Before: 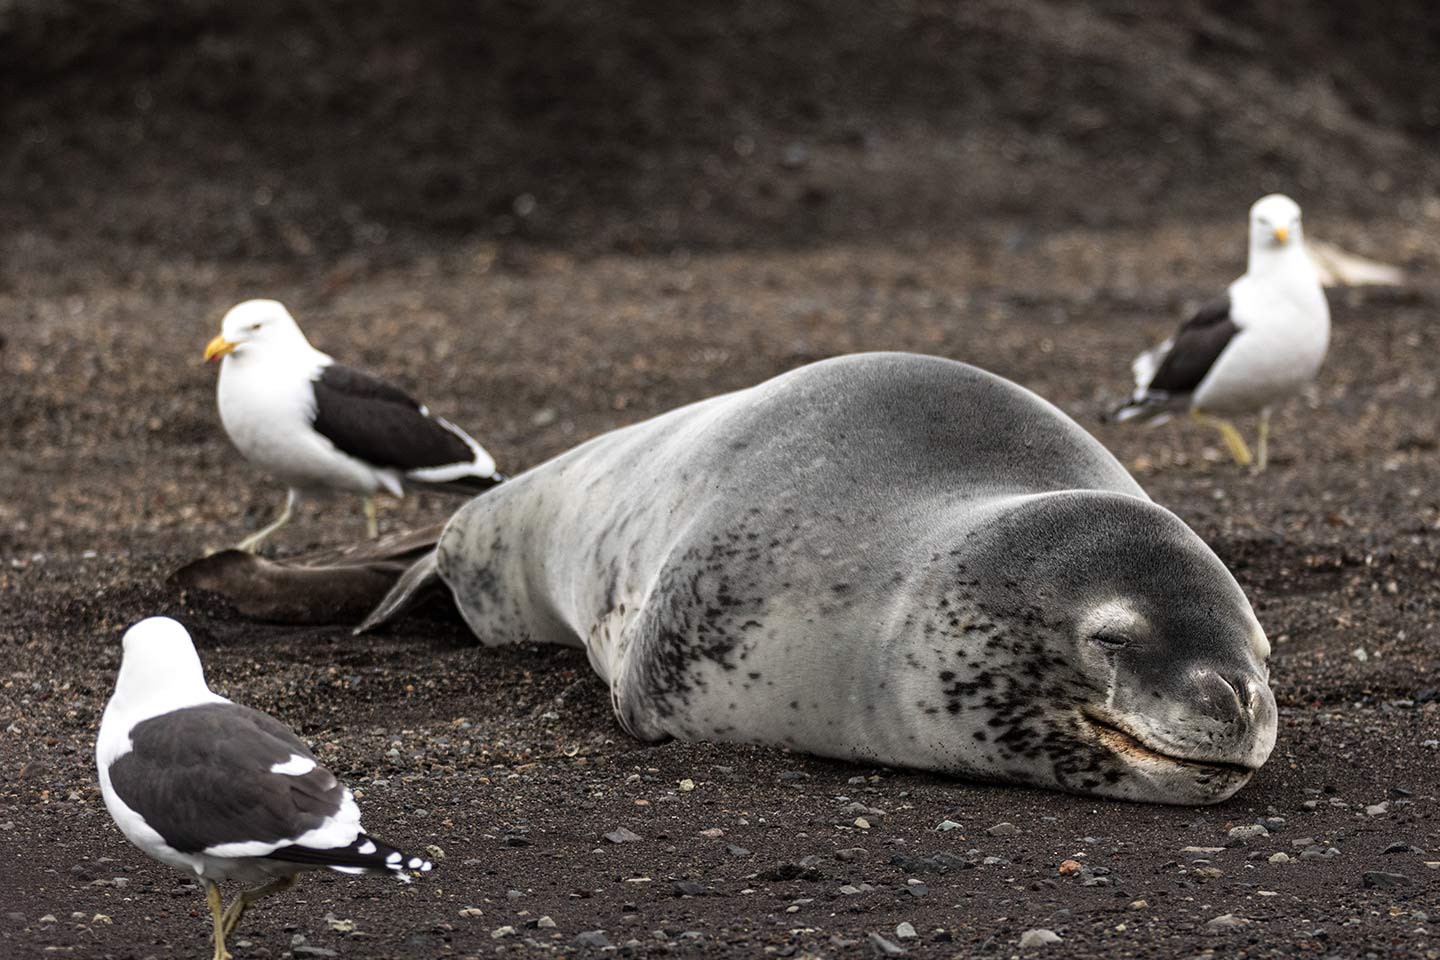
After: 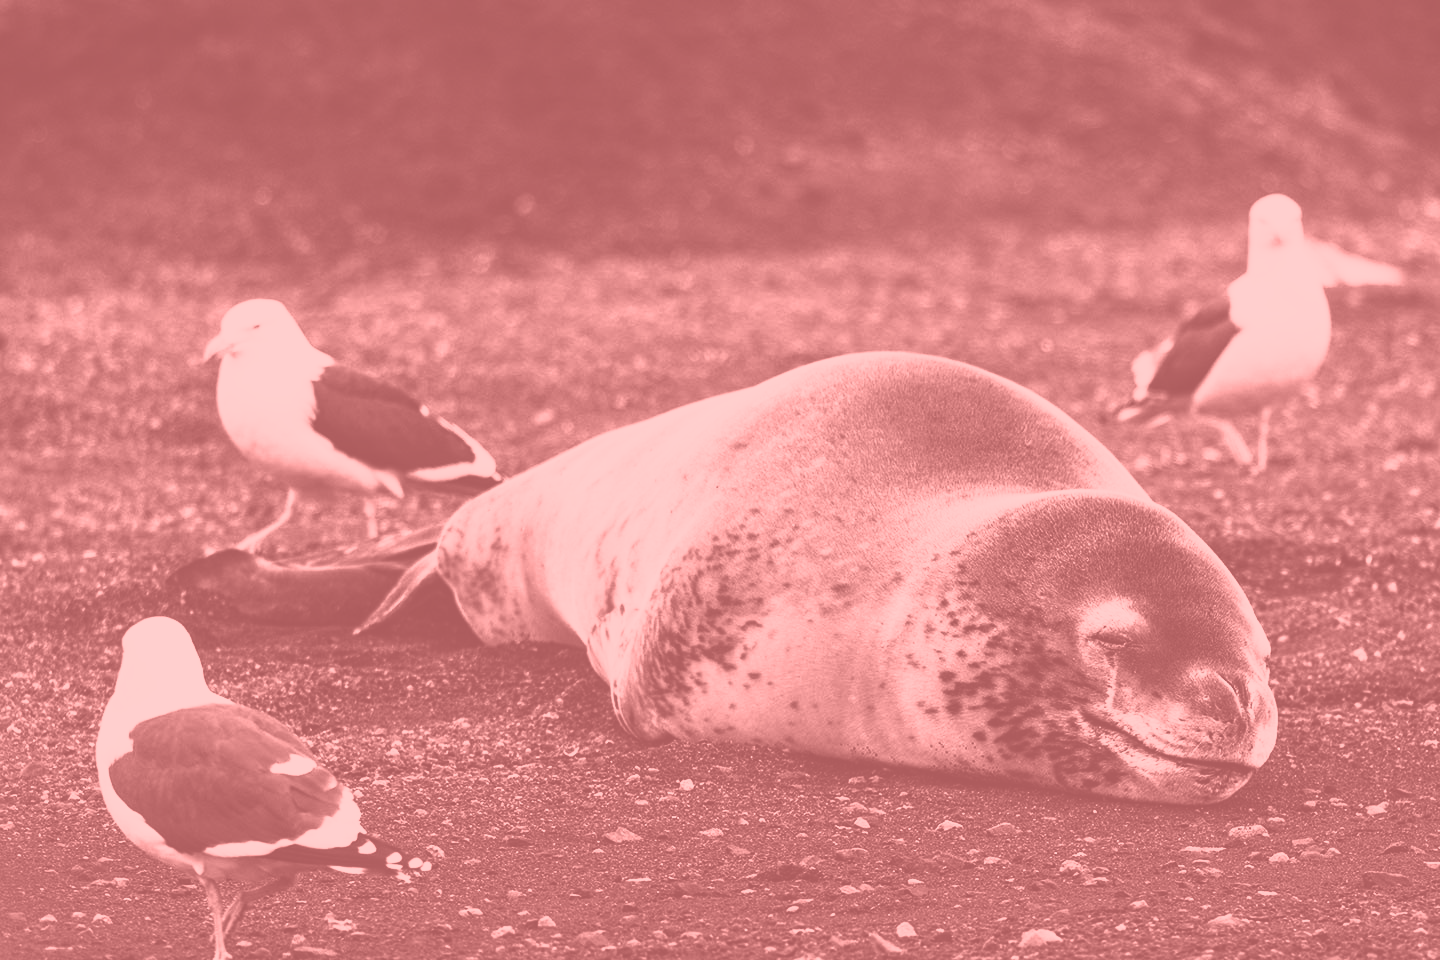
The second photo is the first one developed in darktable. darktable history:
exposure: black level correction -0.014, exposure -0.193 EV, compensate highlight preservation false
colorize: saturation 51%, source mix 50.67%, lightness 50.67%
contrast brightness saturation: contrast 0.53, brightness 0.47, saturation -1
